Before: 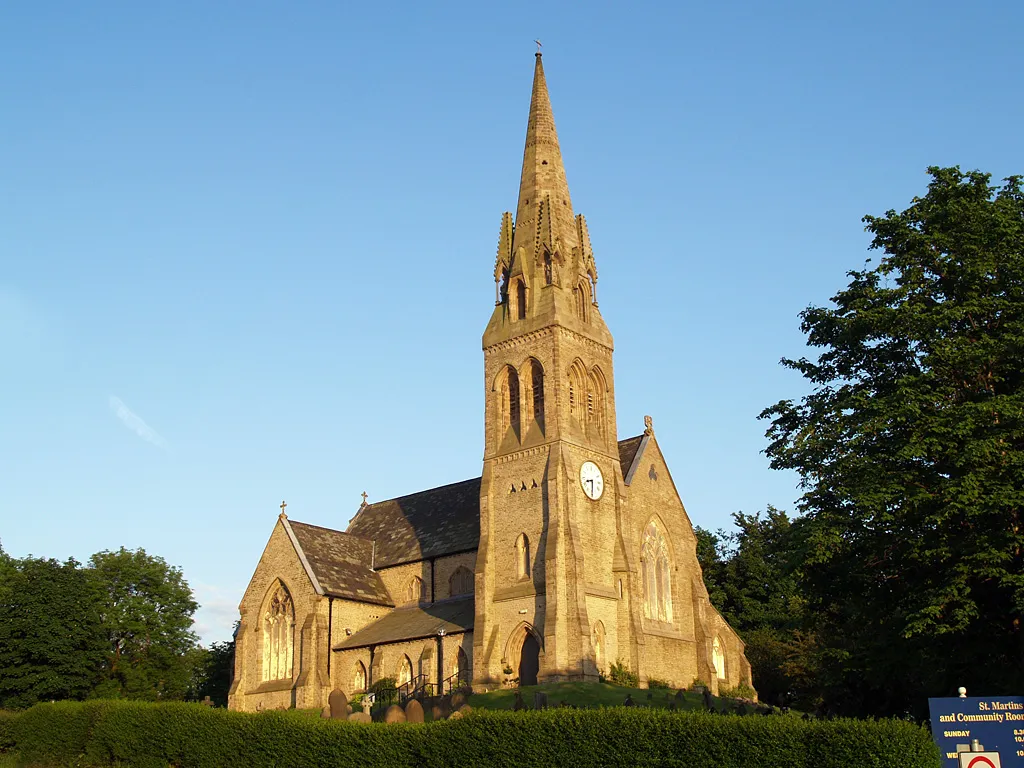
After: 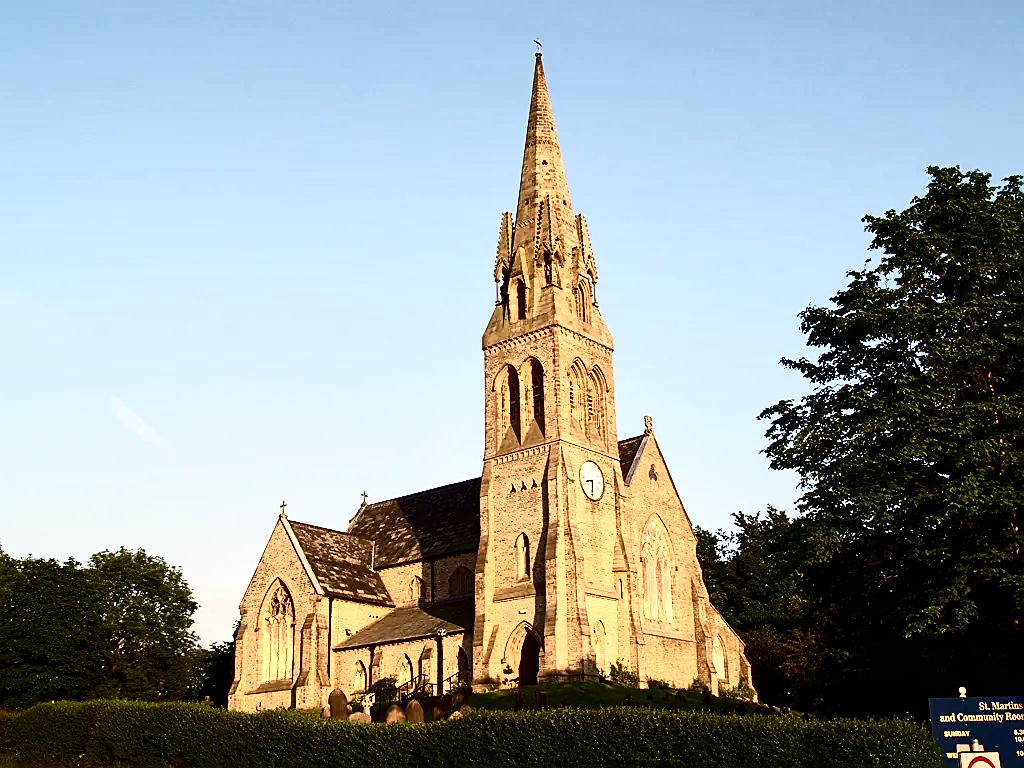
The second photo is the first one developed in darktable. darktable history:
local contrast: mode bilateral grid, contrast 20, coarseness 50, detail 144%, midtone range 0.2
white balance: red 1.127, blue 0.943
exposure: exposure -0.064 EV, compensate highlight preservation false
contrast brightness saturation: contrast 0.5, saturation -0.1
sharpen: on, module defaults
